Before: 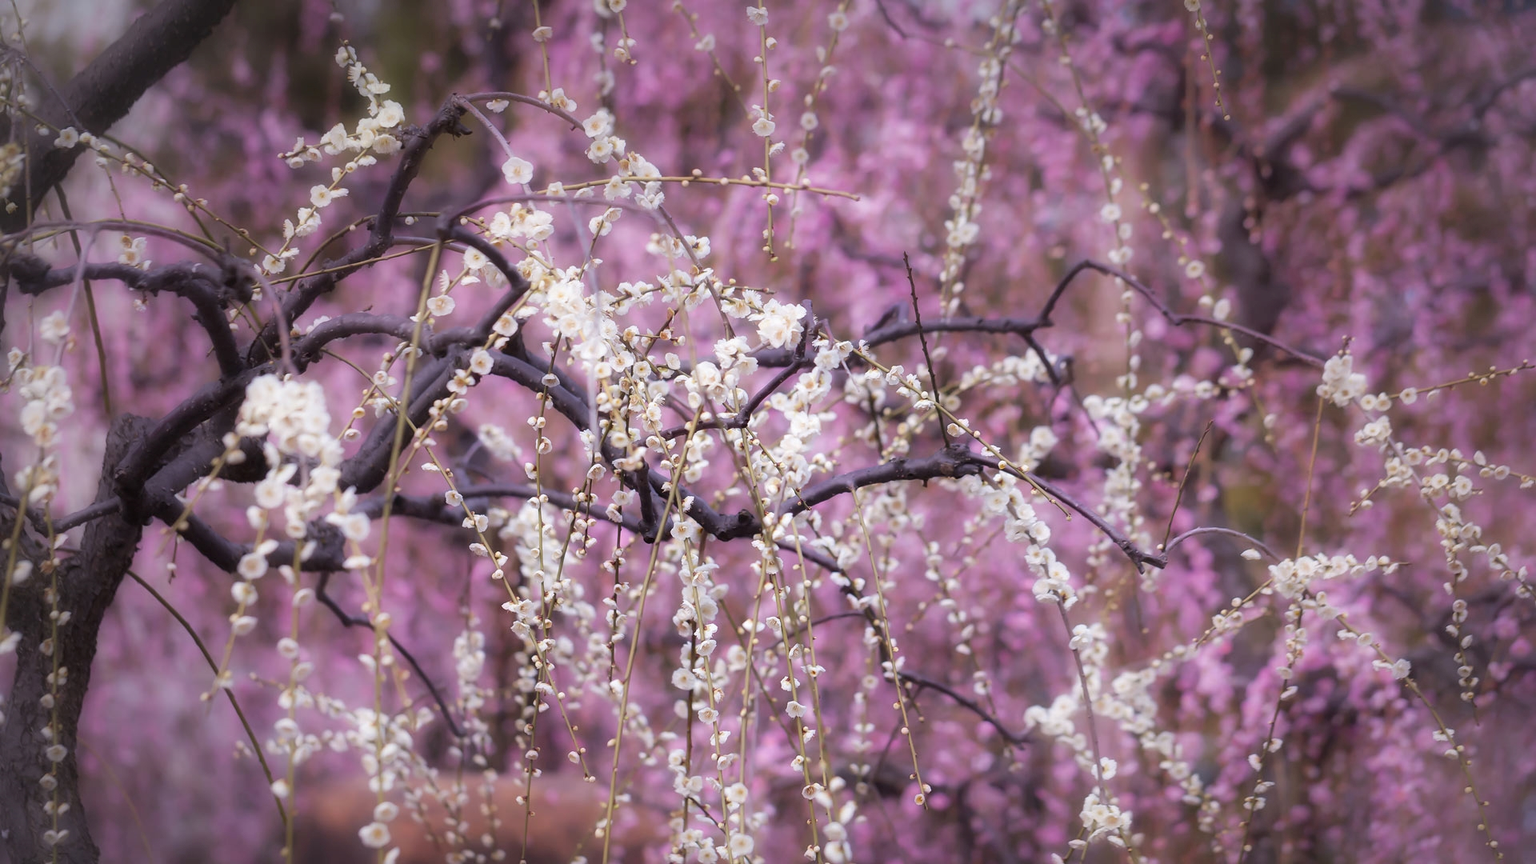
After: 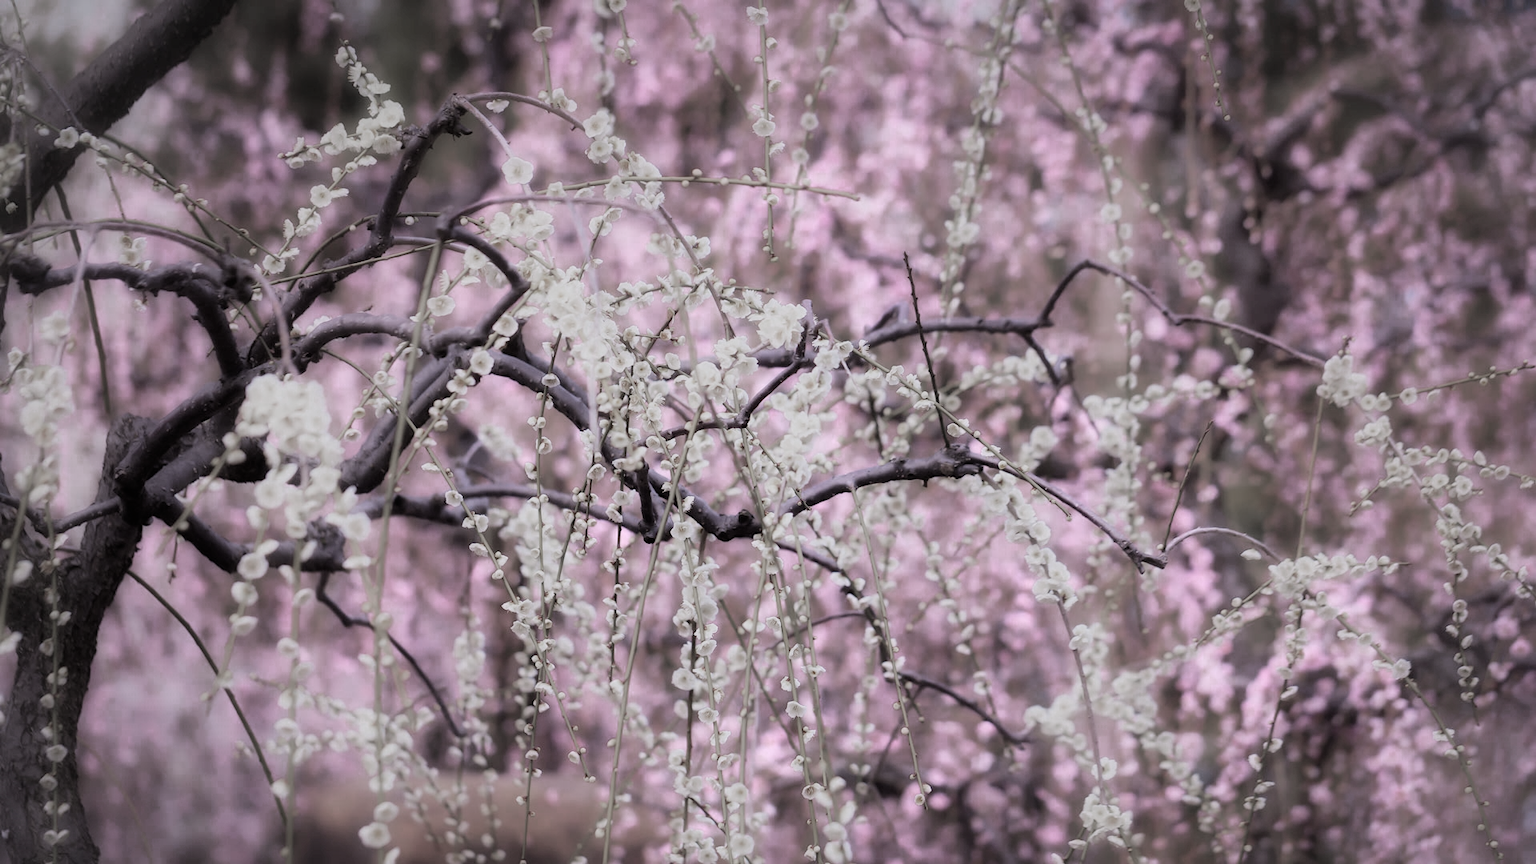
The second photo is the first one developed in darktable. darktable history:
color zones: curves: ch0 [(0, 0.613) (0.01, 0.613) (0.245, 0.448) (0.498, 0.529) (0.642, 0.665) (0.879, 0.777) (0.99, 0.613)]; ch1 [(0, 0.272) (0.219, 0.127) (0.724, 0.346)]
filmic rgb: black relative exposure -7.65 EV, white relative exposure 4.56 EV, hardness 3.61, contrast 0.991
